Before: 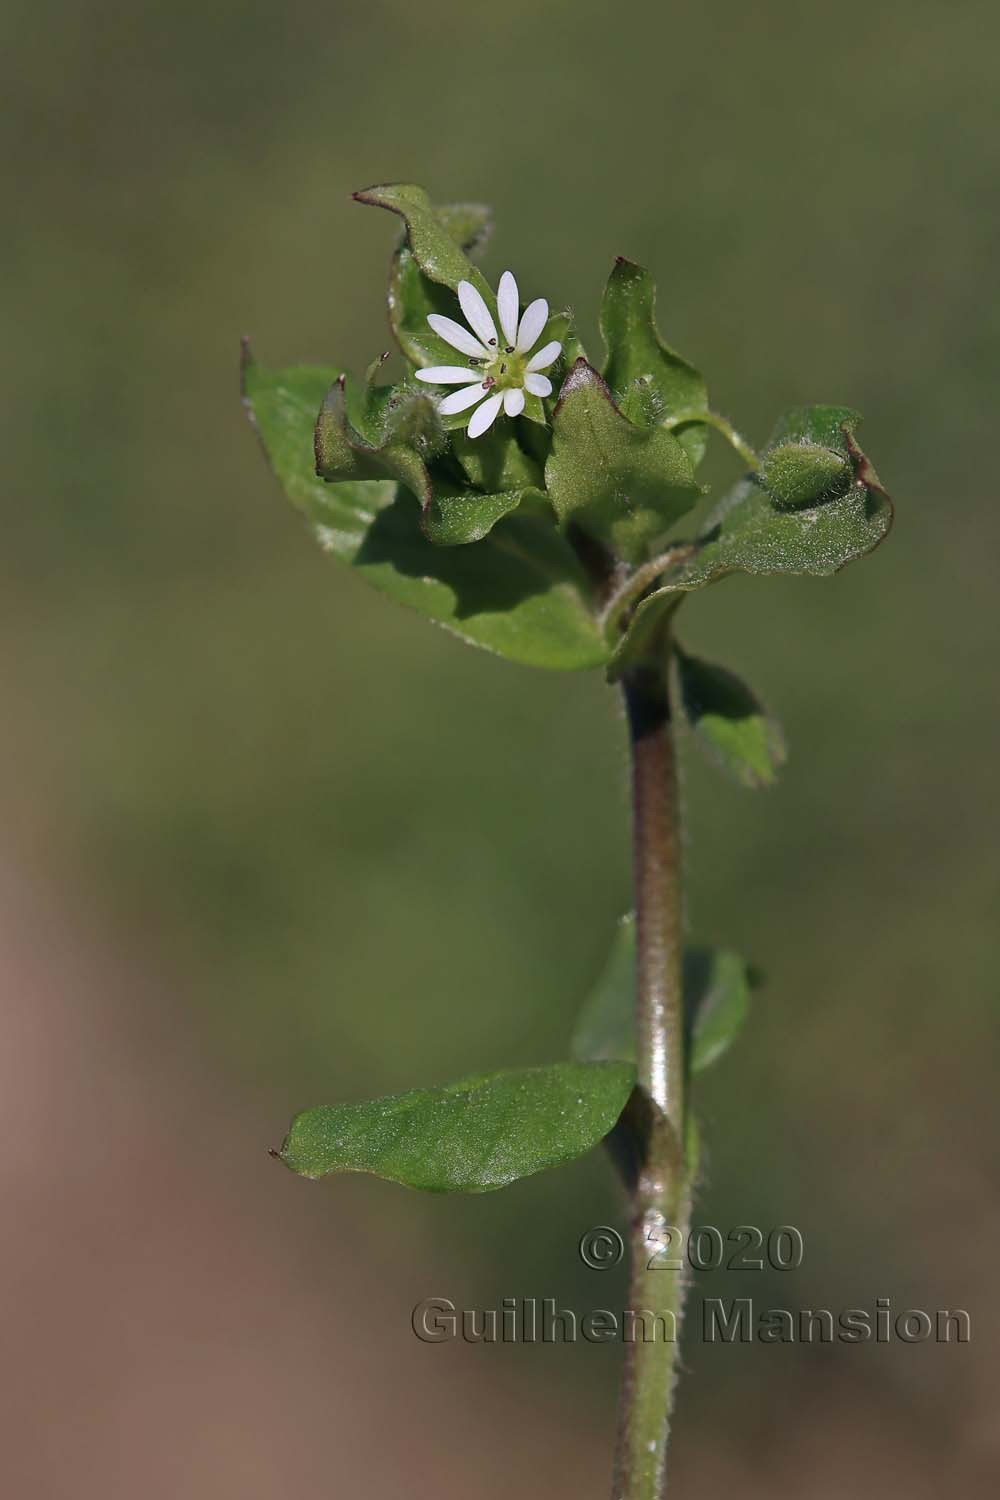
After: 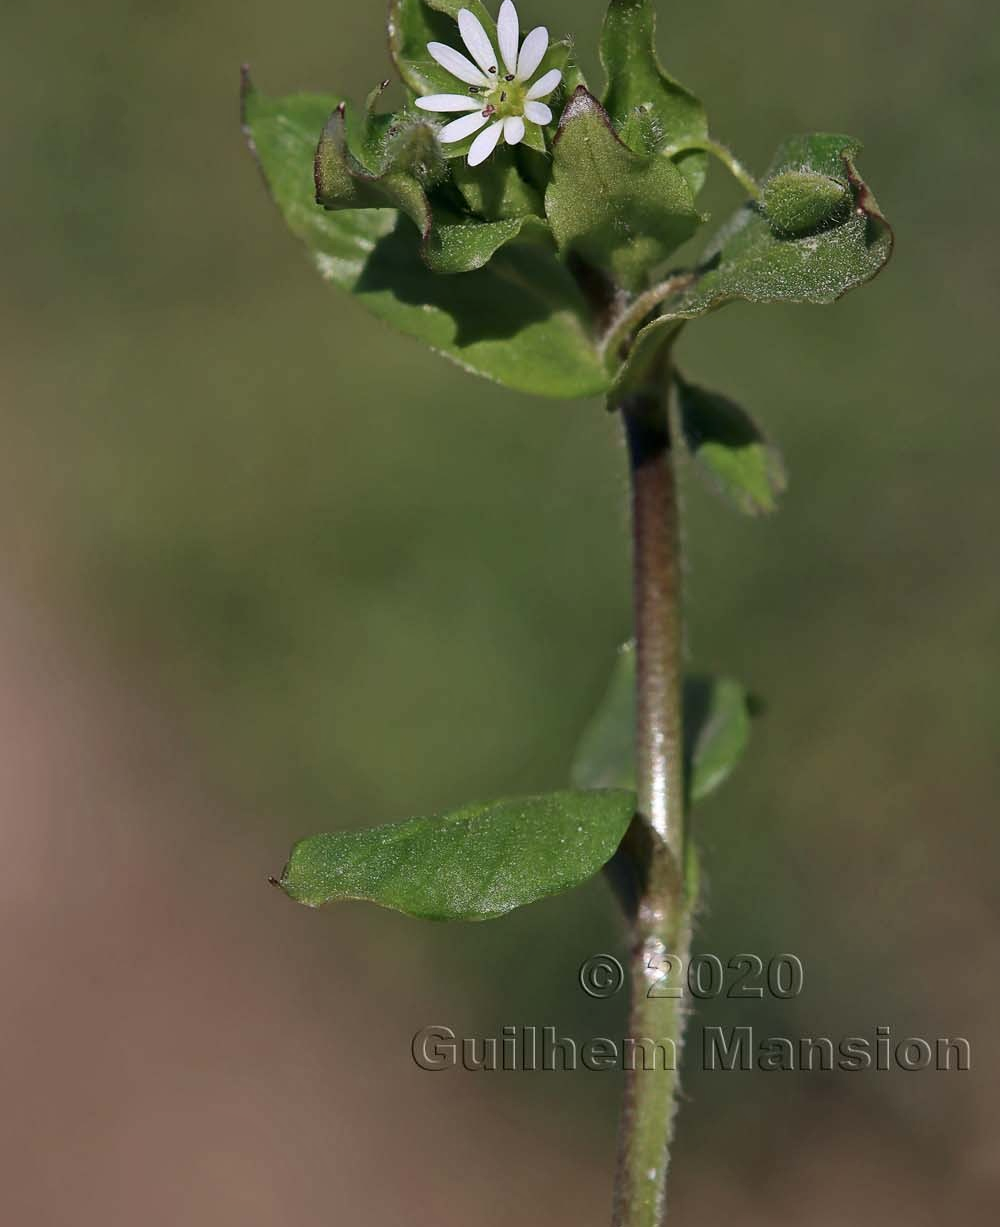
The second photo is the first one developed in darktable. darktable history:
crop and rotate: top 18.188%
local contrast: mode bilateral grid, contrast 21, coarseness 49, detail 119%, midtone range 0.2
